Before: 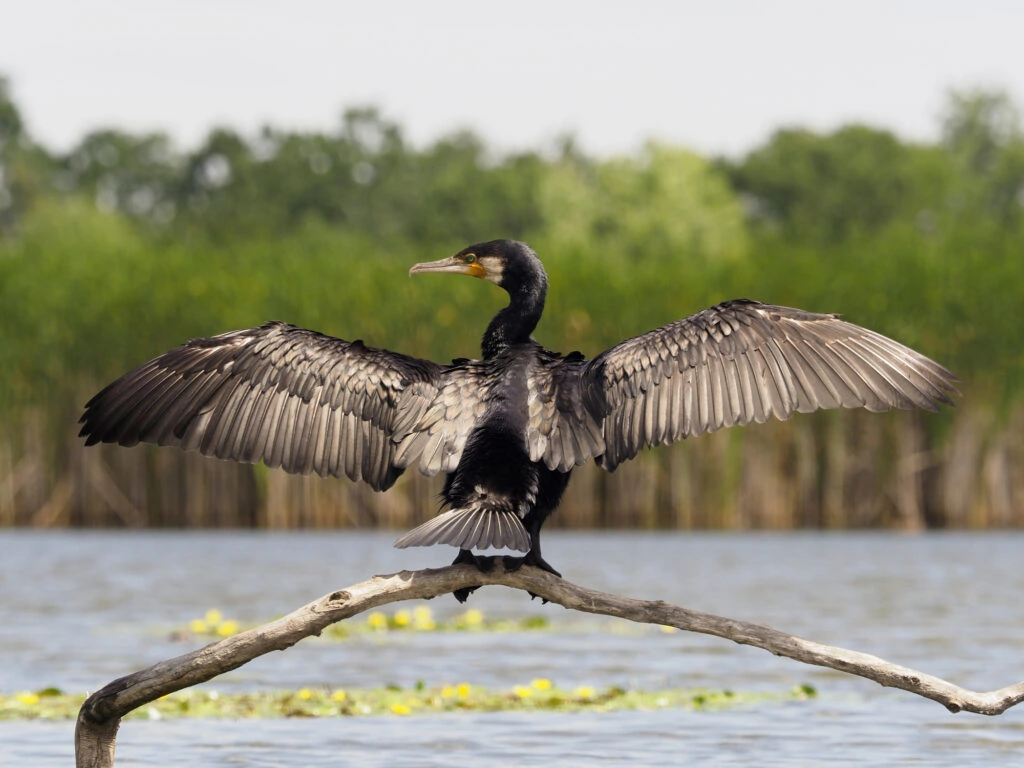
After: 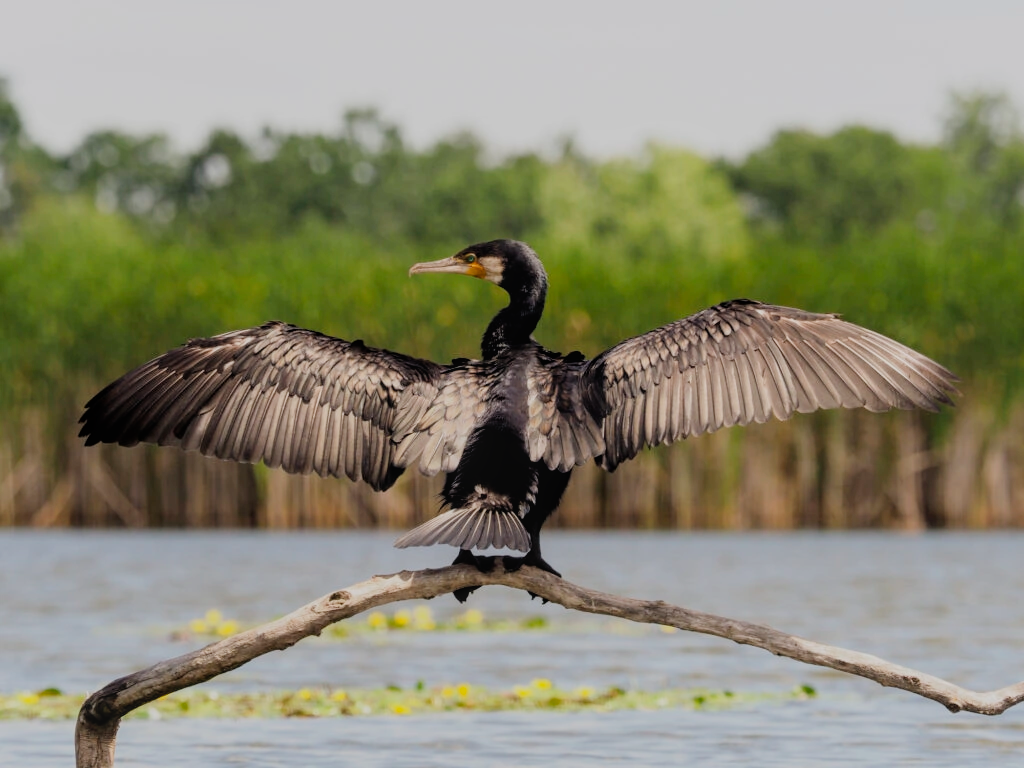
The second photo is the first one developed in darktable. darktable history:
filmic rgb: black relative exposure -7.65 EV, white relative exposure 4.56 EV, hardness 3.61
local contrast: detail 110%
